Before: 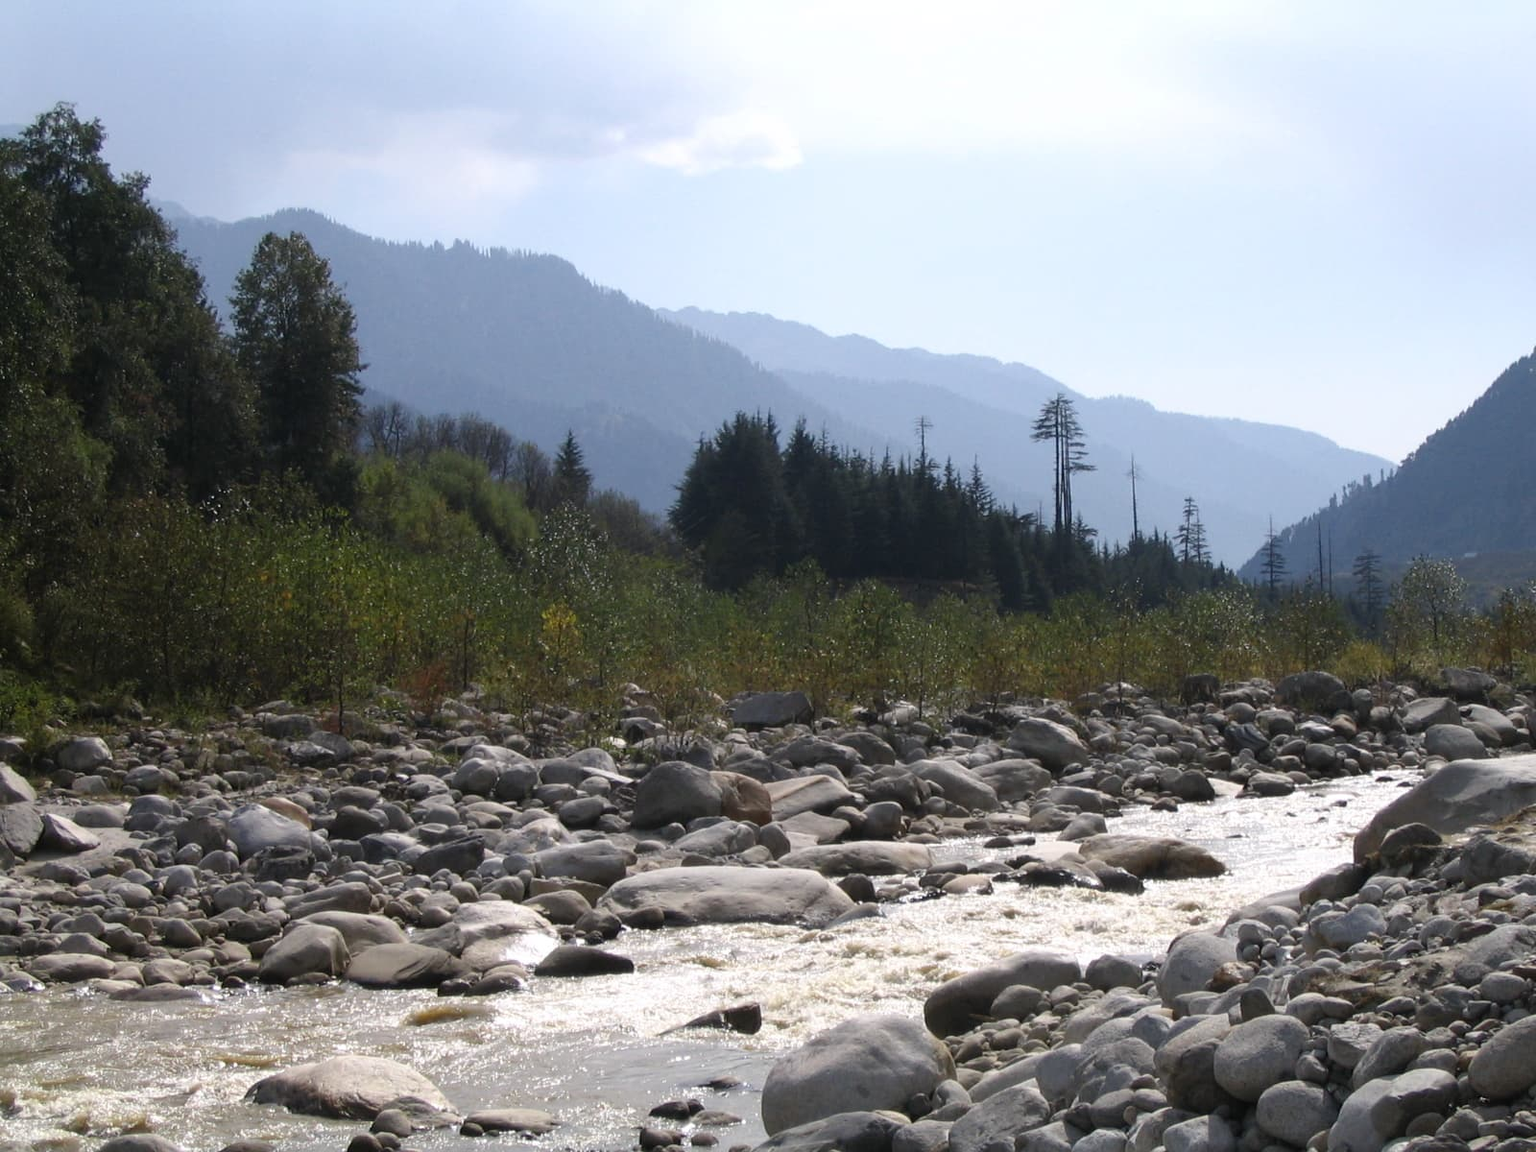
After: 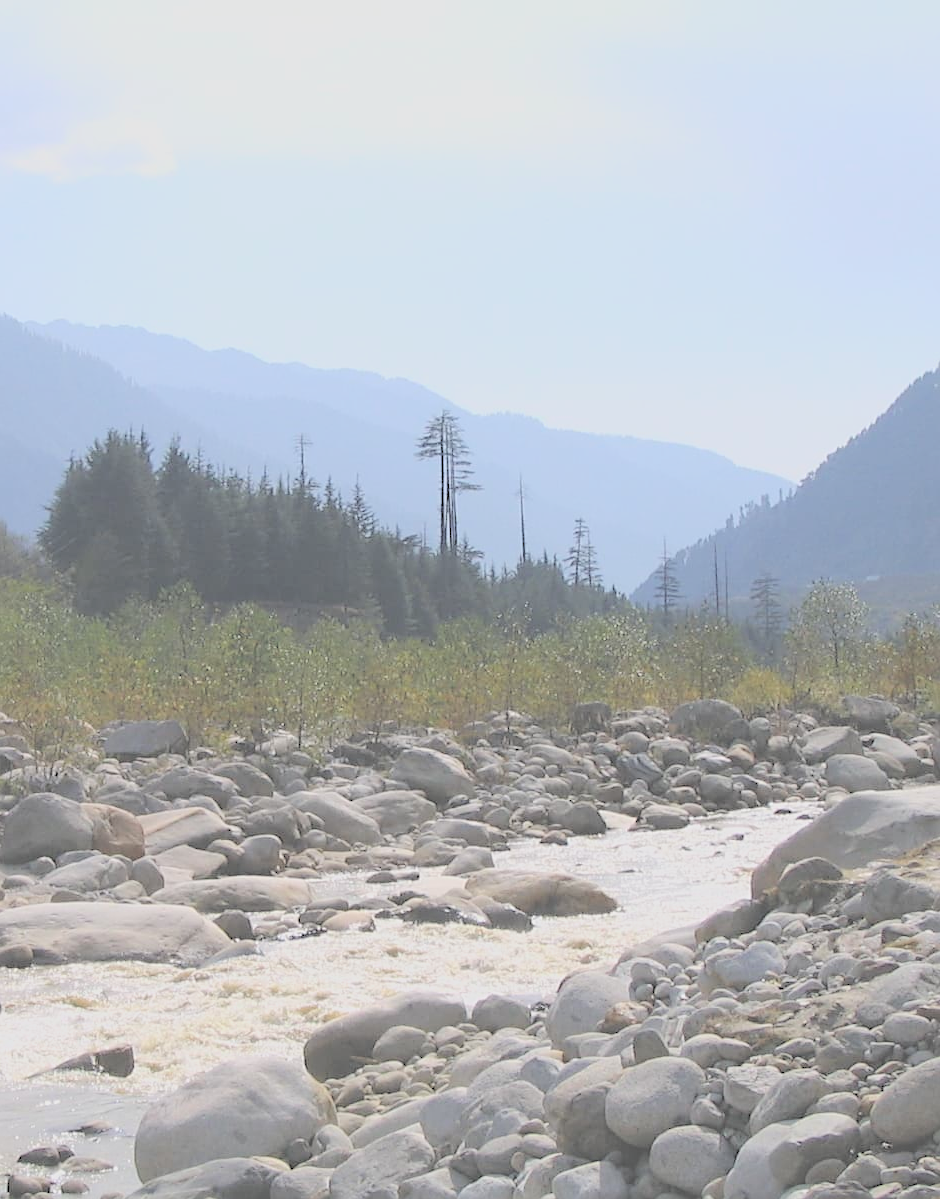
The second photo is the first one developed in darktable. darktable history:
sharpen: amount 0.494
exposure: black level correction -0.018, exposure -1.027 EV, compensate exposure bias true, compensate highlight preservation false
color balance rgb: global offset › luminance -0.489%, perceptual saturation grading › global saturation 30.667%
crop: left 41.194%
contrast brightness saturation: brightness 0.989
